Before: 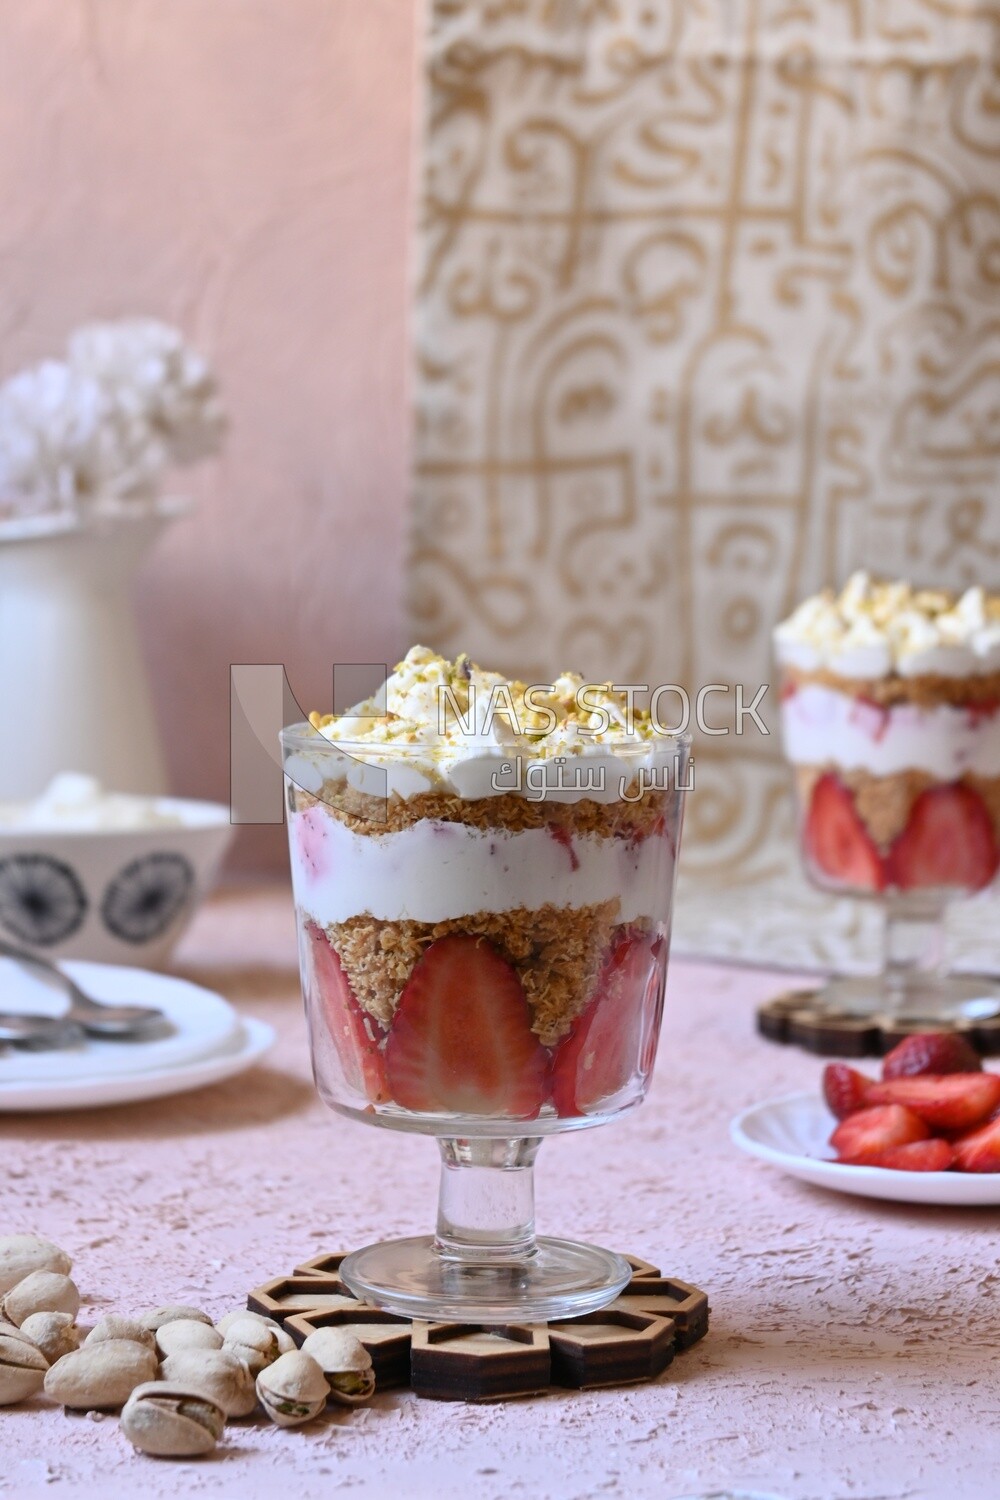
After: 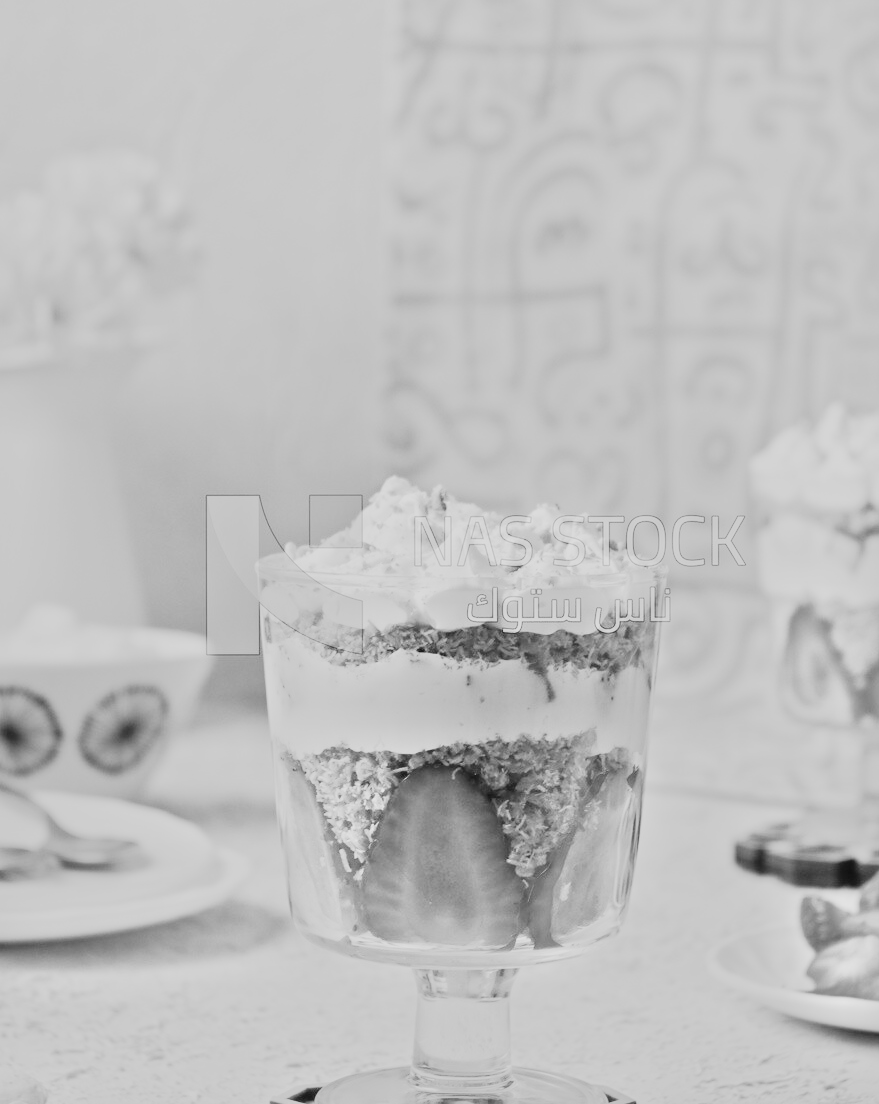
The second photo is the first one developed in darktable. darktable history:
crop and rotate: left 2.425%, top 11.305%, right 9.6%, bottom 15.08%
monochrome: a 79.32, b 81.83, size 1.1
base curve: curves: ch0 [(0, 0) (0.028, 0.03) (0.121, 0.232) (0.46, 0.748) (0.859, 0.968) (1, 1)], preserve colors none
exposure: black level correction 0, exposure 1.45 EV, compensate exposure bias true, compensate highlight preservation false
